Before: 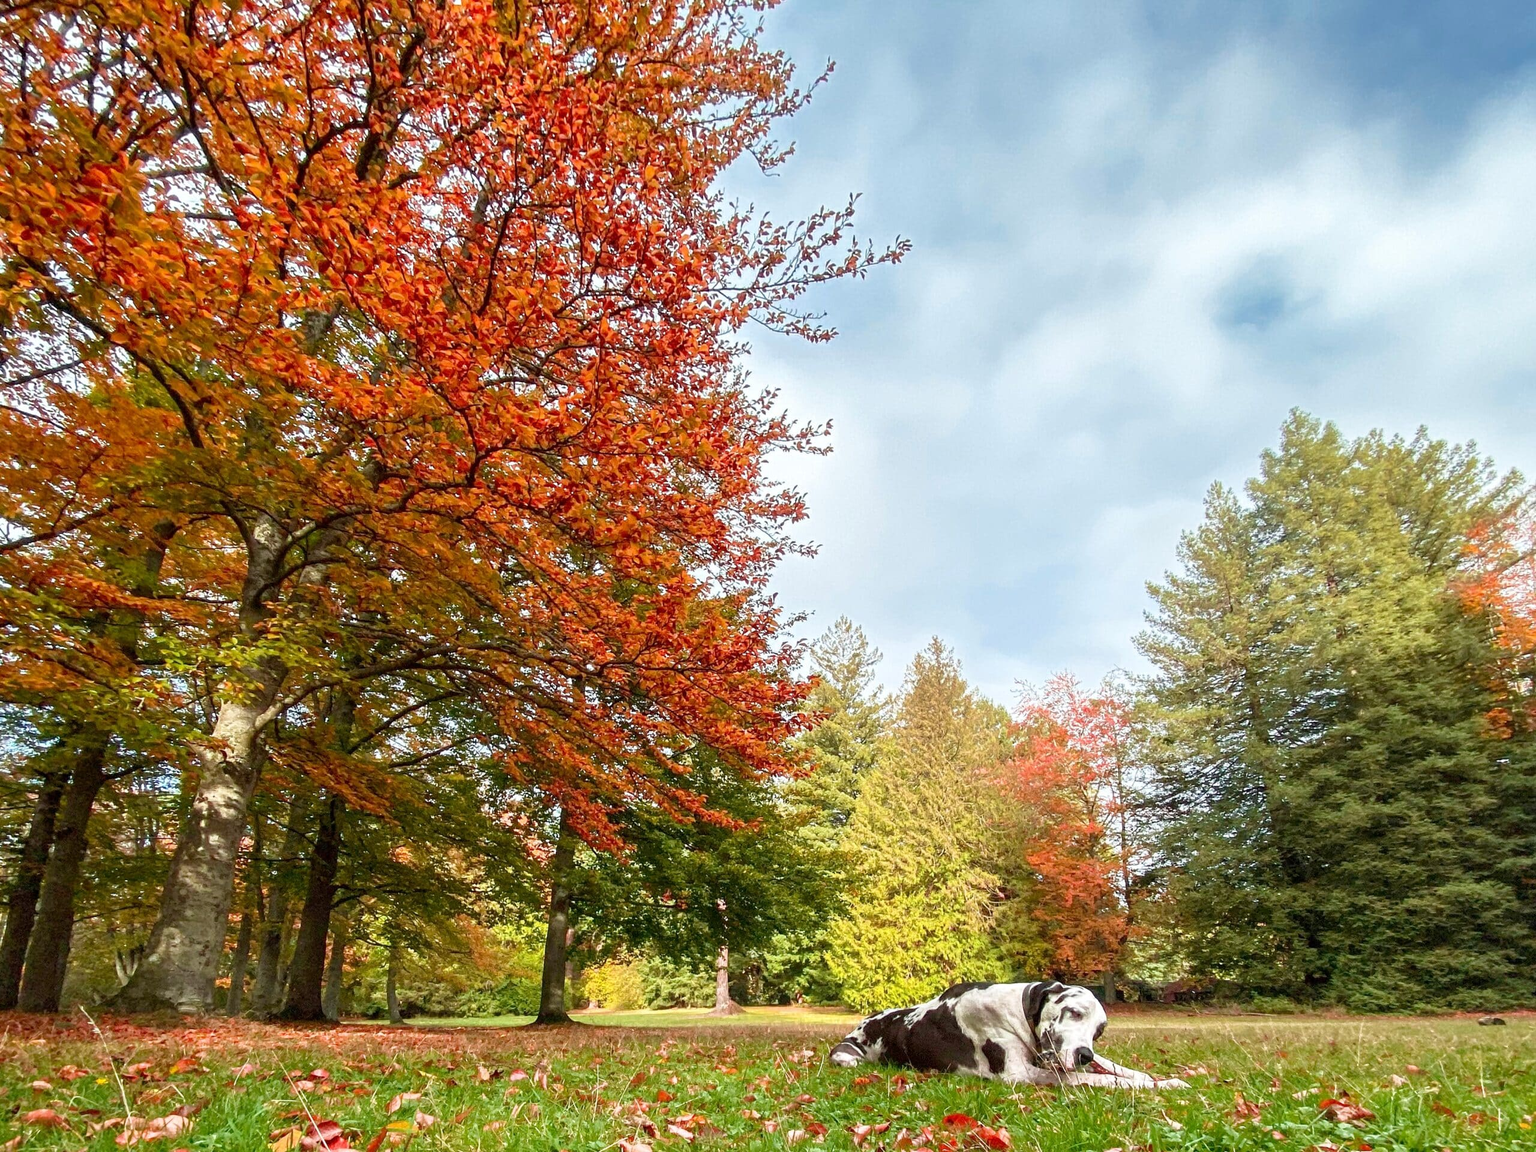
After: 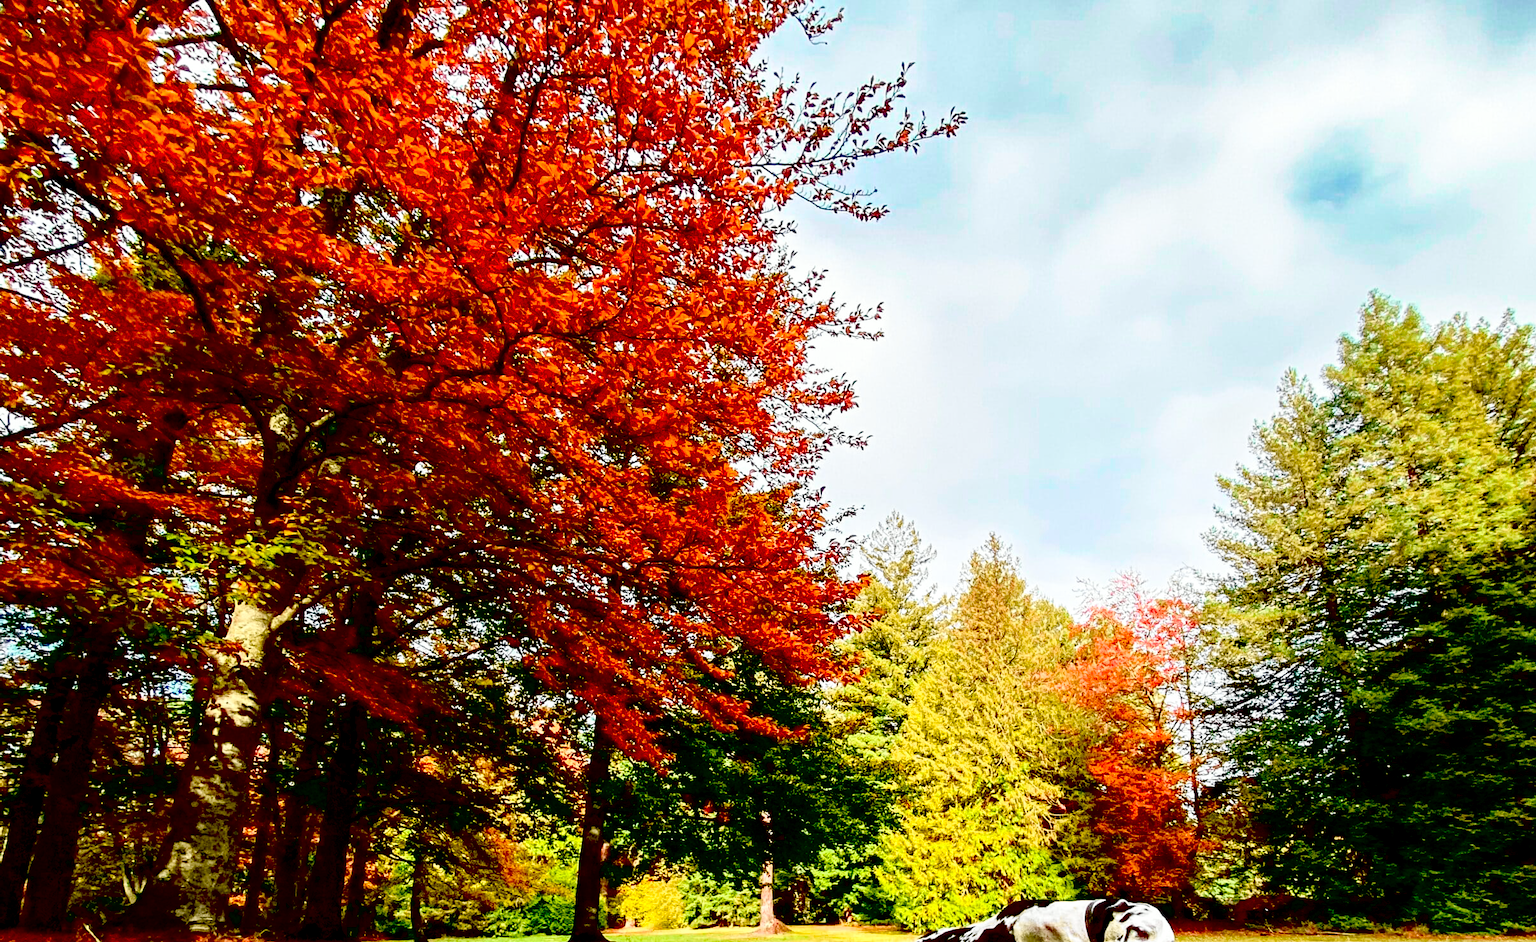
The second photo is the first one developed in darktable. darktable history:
local contrast: highlights 100%, shadows 100%, detail 131%, midtone range 0.2
crop and rotate: angle 0.03°, top 11.643%, right 5.651%, bottom 11.189%
tone curve: curves: ch0 [(0, 0) (0.055, 0.057) (0.258, 0.307) (0.434, 0.543) (0.517, 0.657) (0.745, 0.874) (1, 1)]; ch1 [(0, 0) (0.346, 0.307) (0.418, 0.383) (0.46, 0.439) (0.482, 0.493) (0.502, 0.497) (0.517, 0.506) (0.55, 0.561) (0.588, 0.61) (0.646, 0.688) (1, 1)]; ch2 [(0, 0) (0.346, 0.34) (0.431, 0.45) (0.485, 0.499) (0.5, 0.503) (0.527, 0.508) (0.545, 0.562) (0.679, 0.706) (1, 1)], color space Lab, independent channels, preserve colors none
exposure: black level correction 0.1, exposure -0.092 EV, compensate highlight preservation false
